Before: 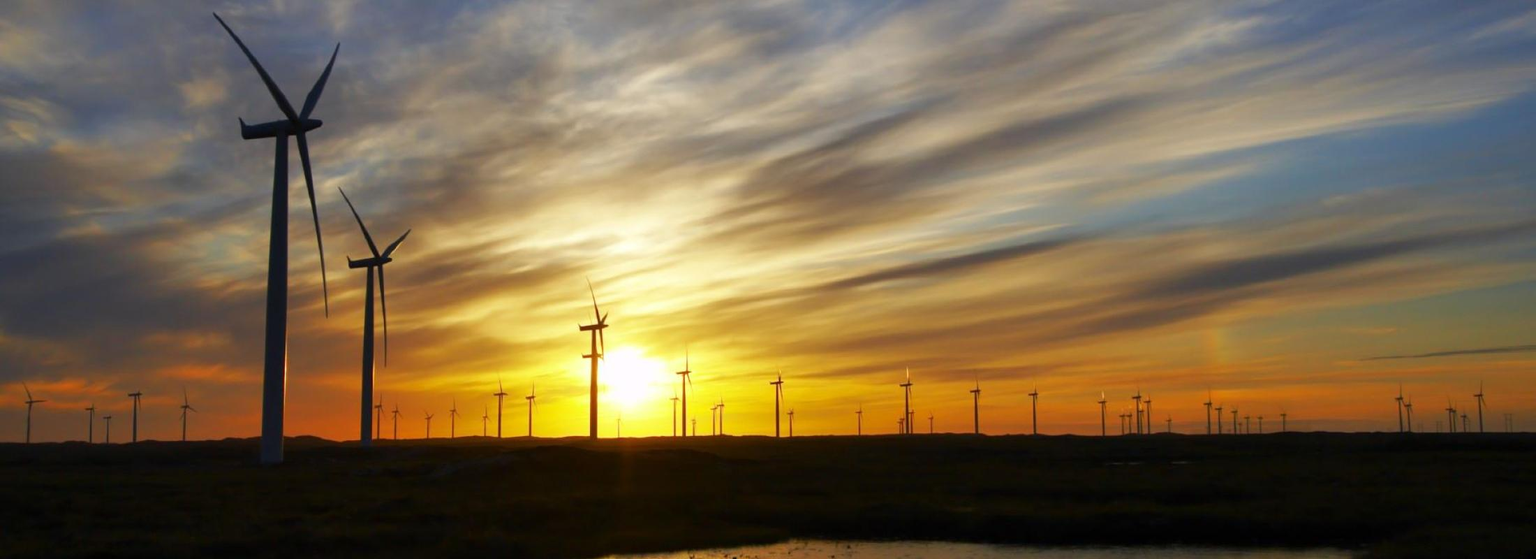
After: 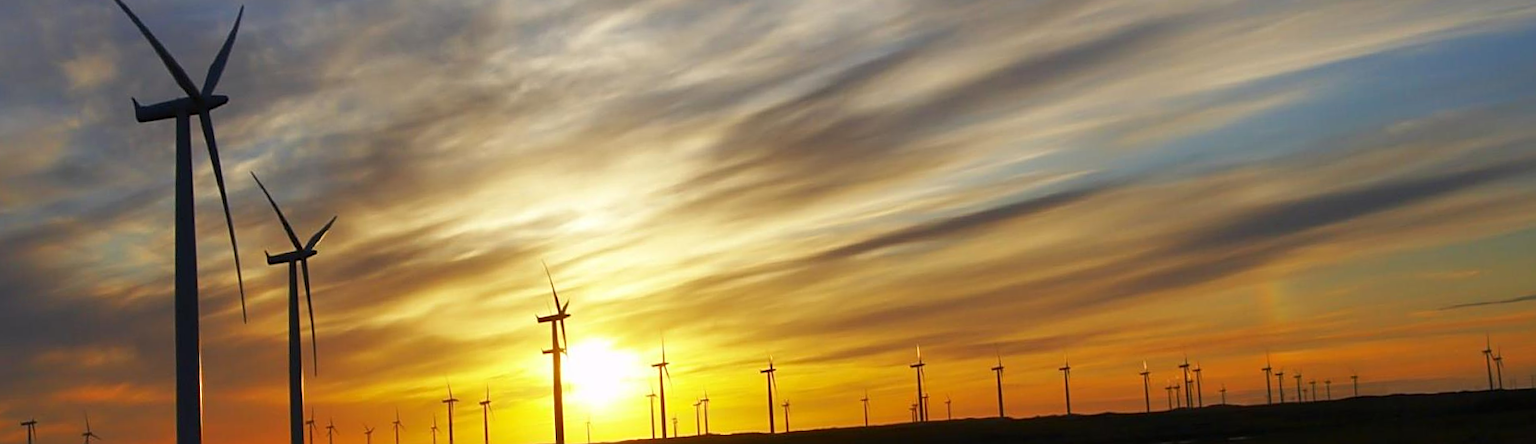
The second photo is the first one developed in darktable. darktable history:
crop: left 5.596%, top 10.314%, right 3.534%, bottom 19.395%
sharpen: on, module defaults
rotate and perspective: rotation -3°, crop left 0.031, crop right 0.968, crop top 0.07, crop bottom 0.93
